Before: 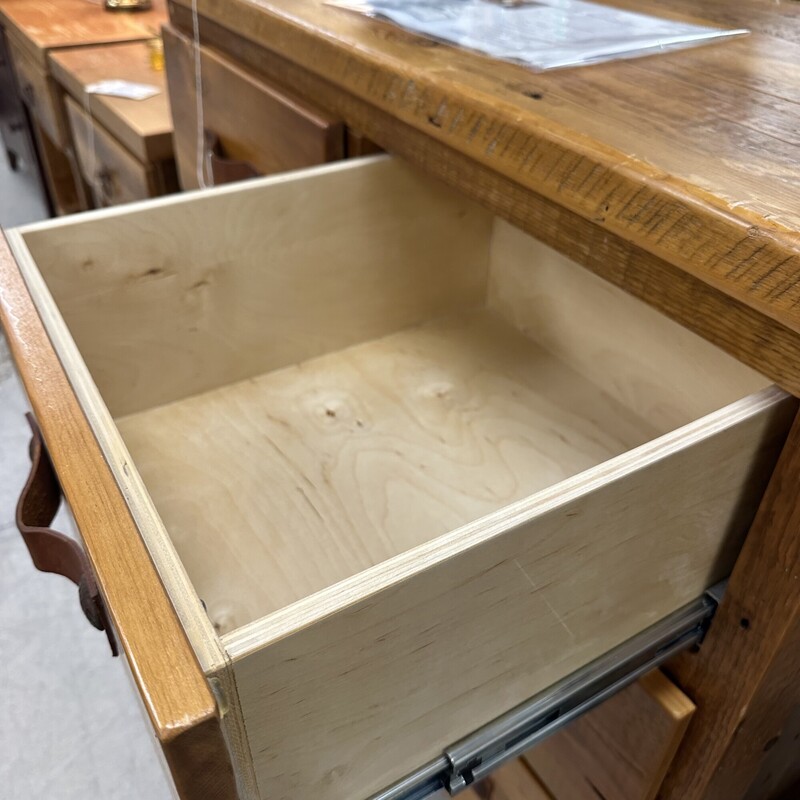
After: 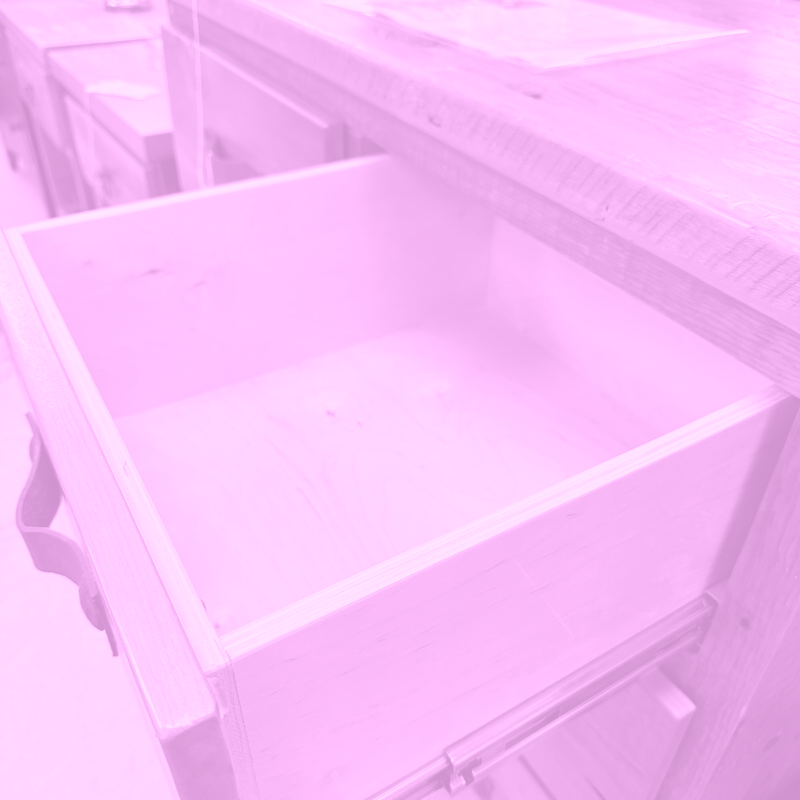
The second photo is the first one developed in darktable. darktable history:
white balance: emerald 1
colorize: hue 331.2°, saturation 75%, source mix 30.28%, lightness 70.52%, version 1
